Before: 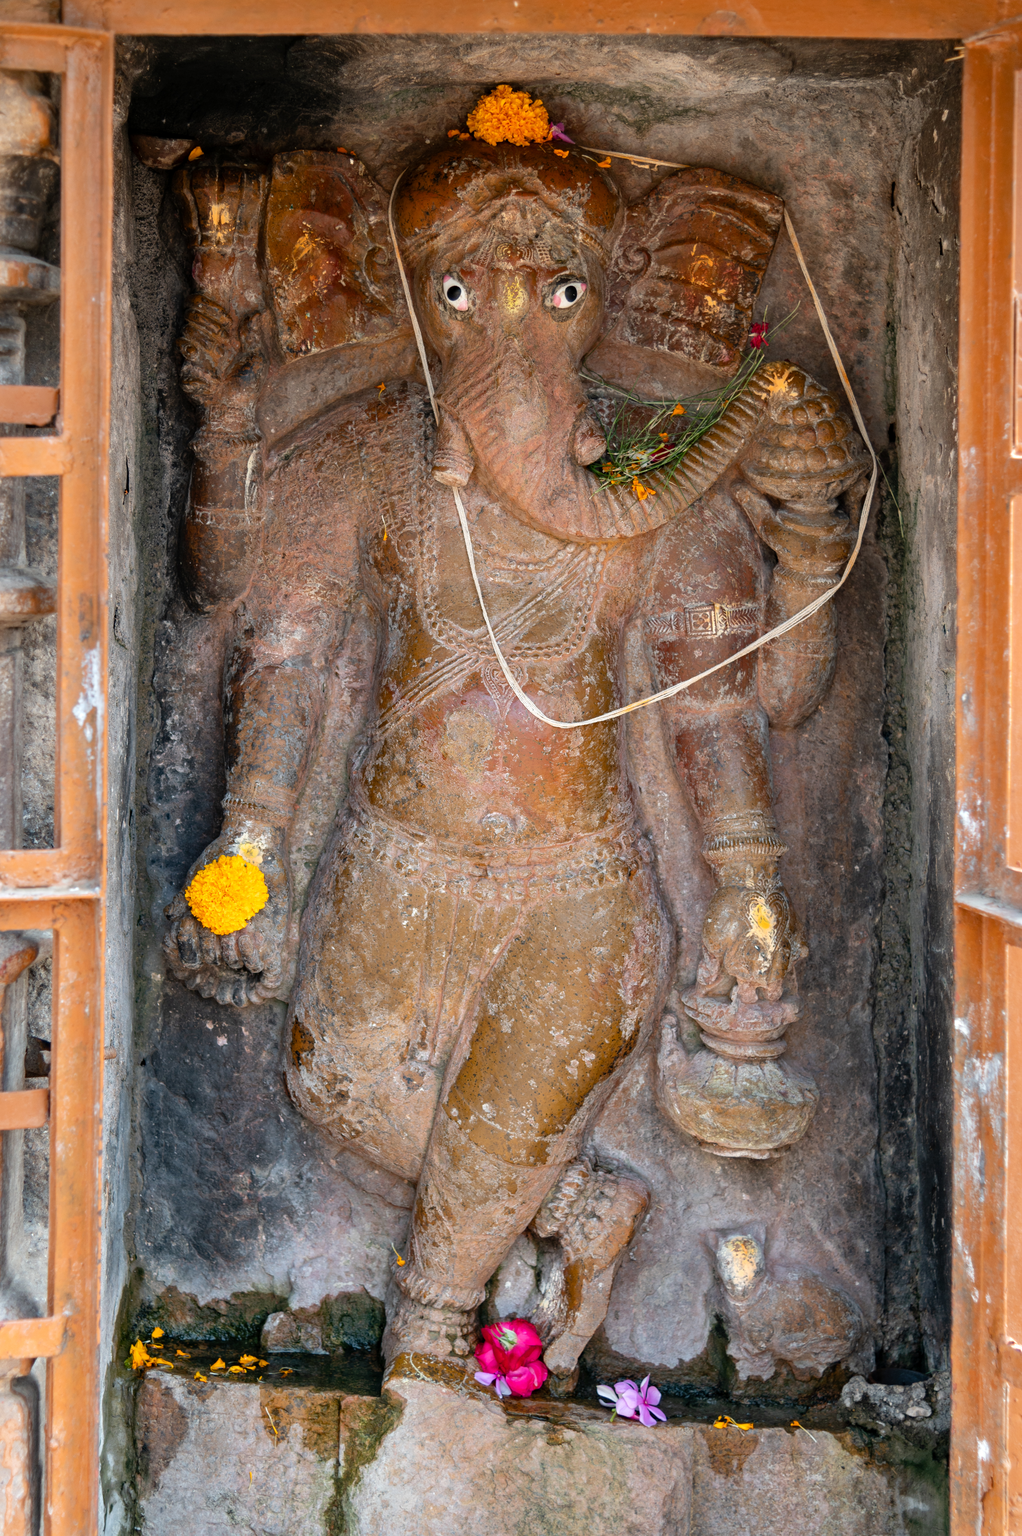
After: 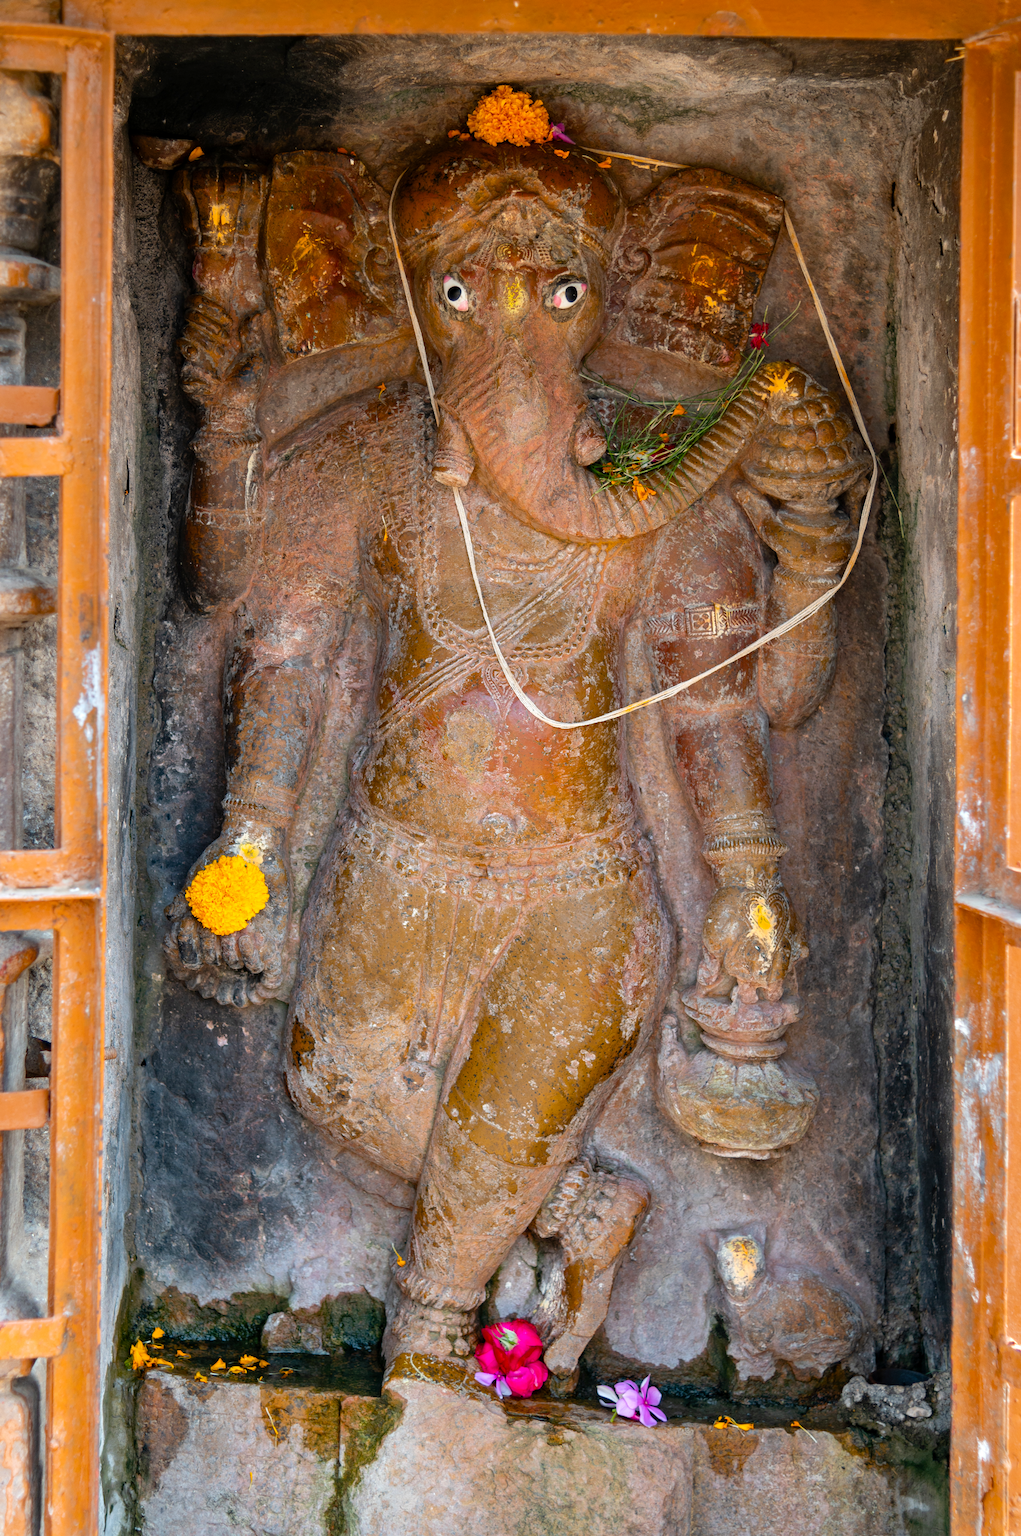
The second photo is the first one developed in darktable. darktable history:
color balance rgb: perceptual saturation grading › global saturation 29.679%
